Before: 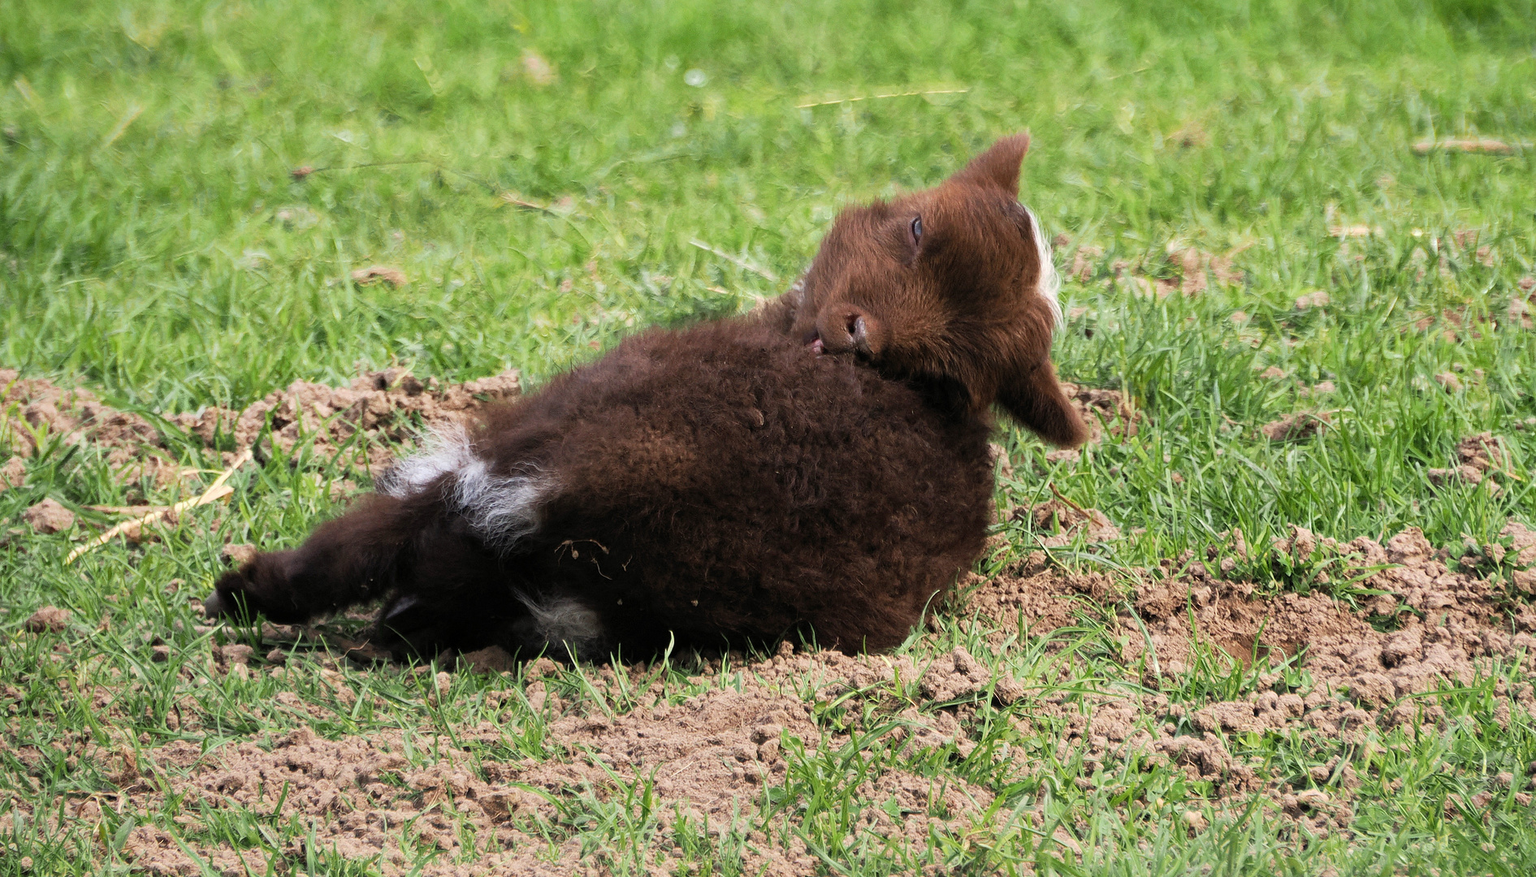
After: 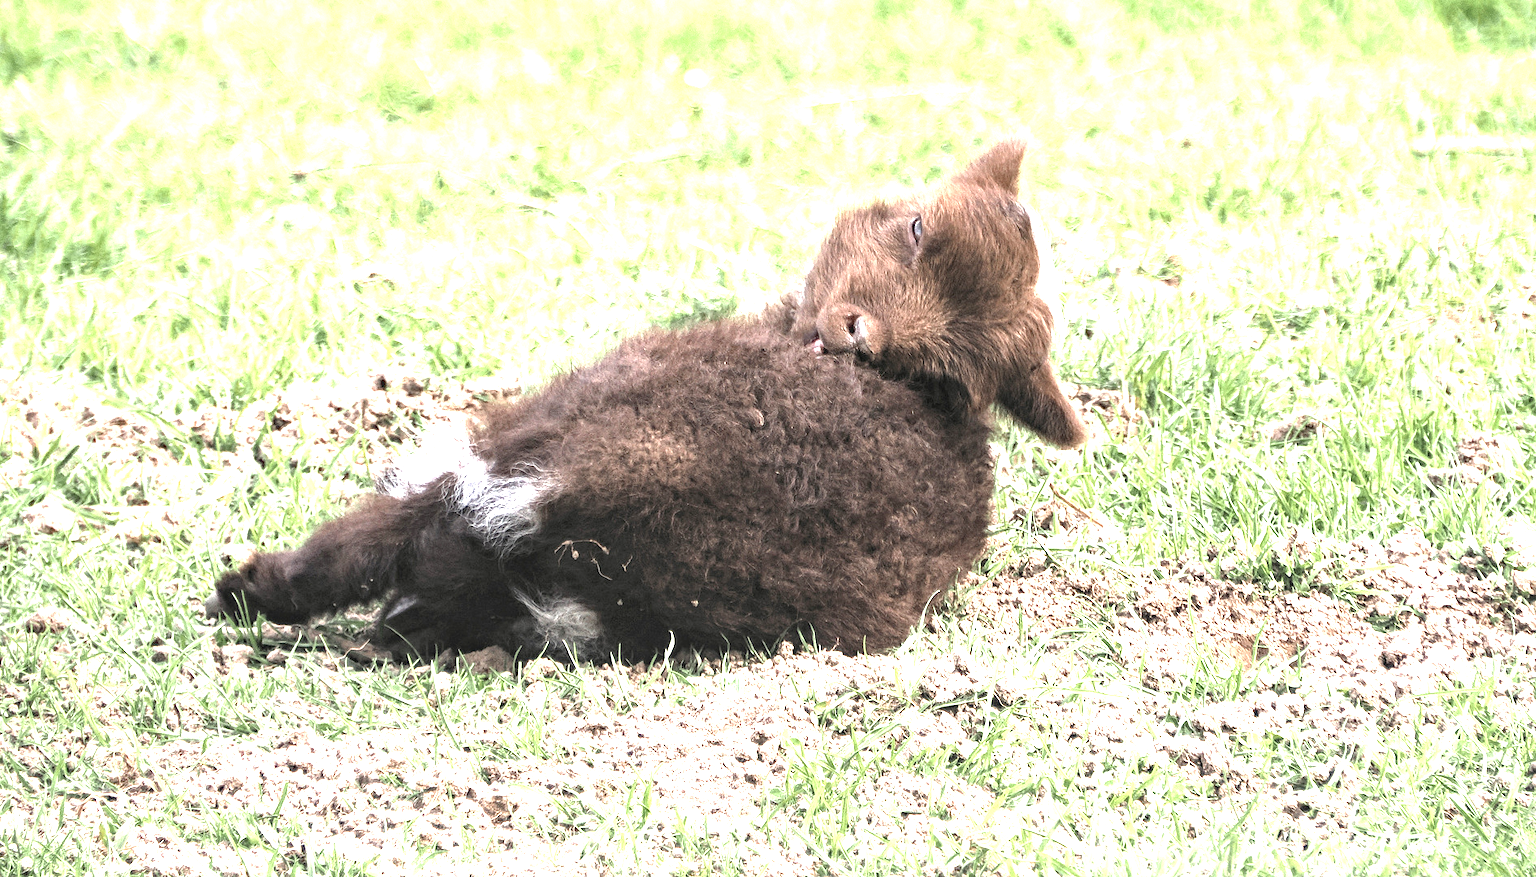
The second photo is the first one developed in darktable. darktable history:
haze removal: compatibility mode true, adaptive false
exposure: black level correction 0, exposure 1.45 EV, compensate exposure bias true, compensate highlight preservation false
local contrast: on, module defaults
contrast brightness saturation: contrast -0.05, saturation -0.41
